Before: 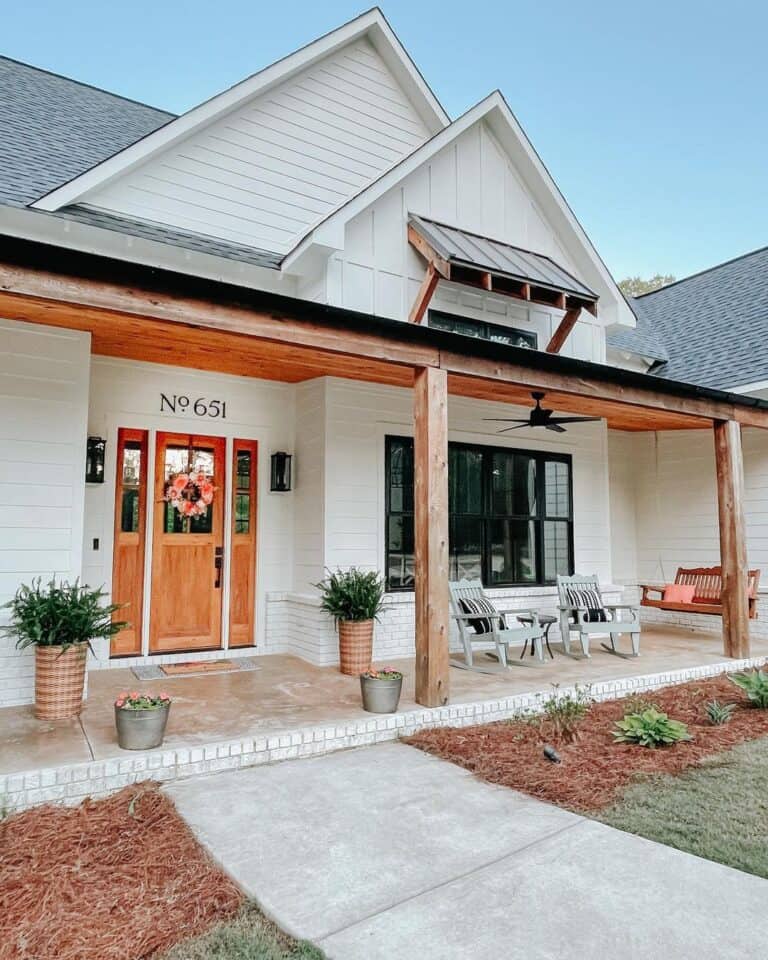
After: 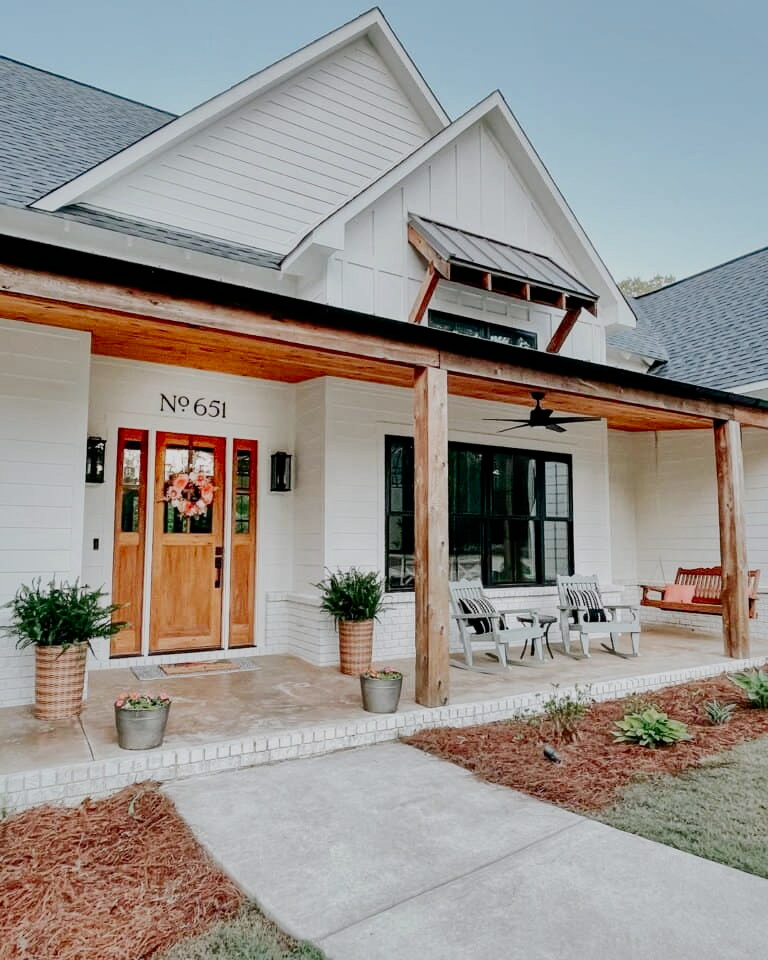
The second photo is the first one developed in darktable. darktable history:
filmic rgb: black relative exposure -7.65 EV, white relative exposure 4.56 EV, hardness 3.61, preserve chrominance no, color science v5 (2021)
contrast brightness saturation: contrast 0.277
shadows and highlights: highlights -59.89
